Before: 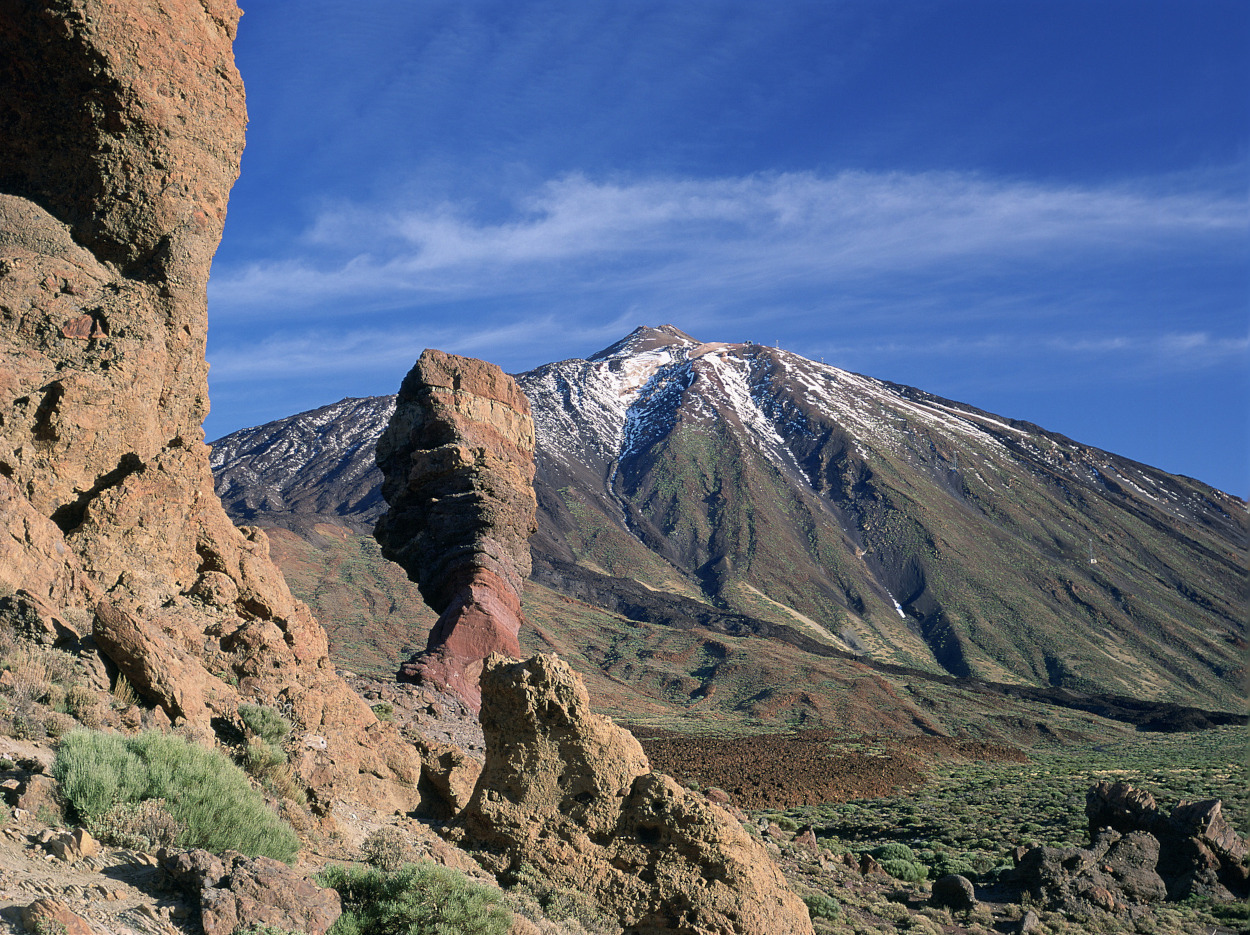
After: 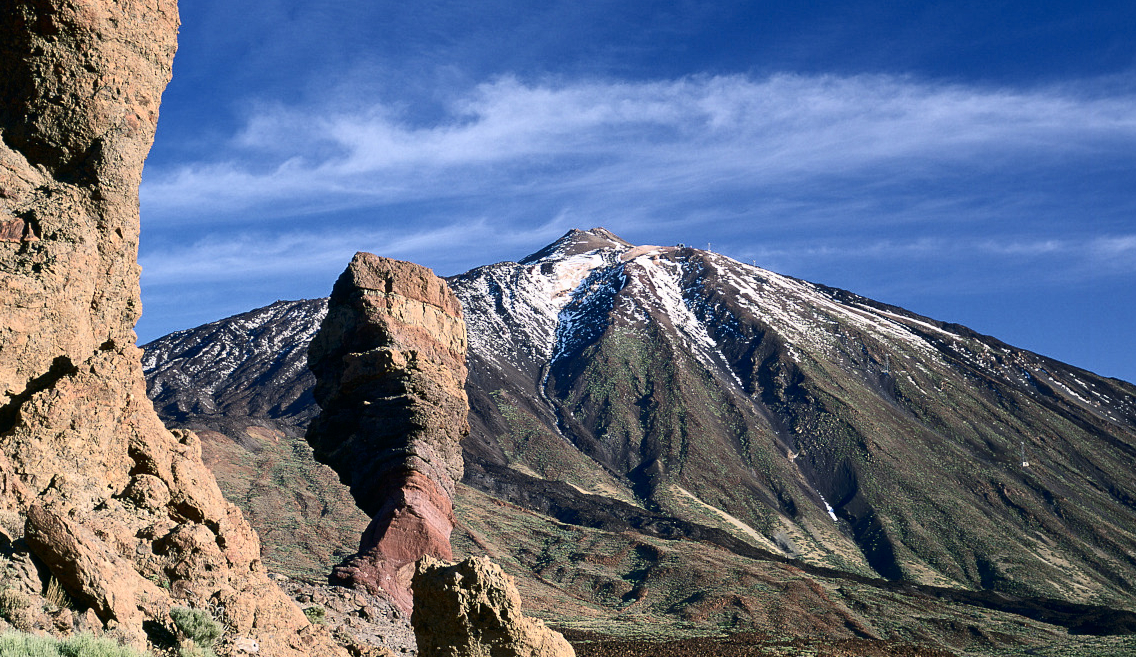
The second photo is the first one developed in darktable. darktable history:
contrast brightness saturation: contrast 0.296
crop: left 5.447%, top 10.381%, right 3.605%, bottom 19.334%
